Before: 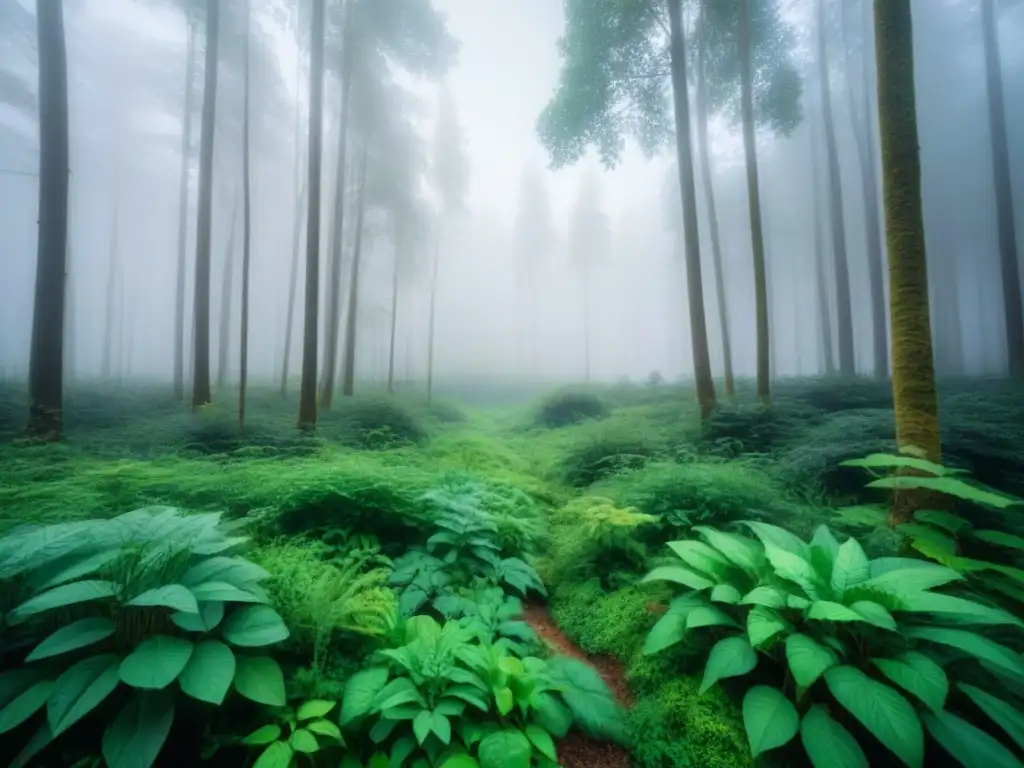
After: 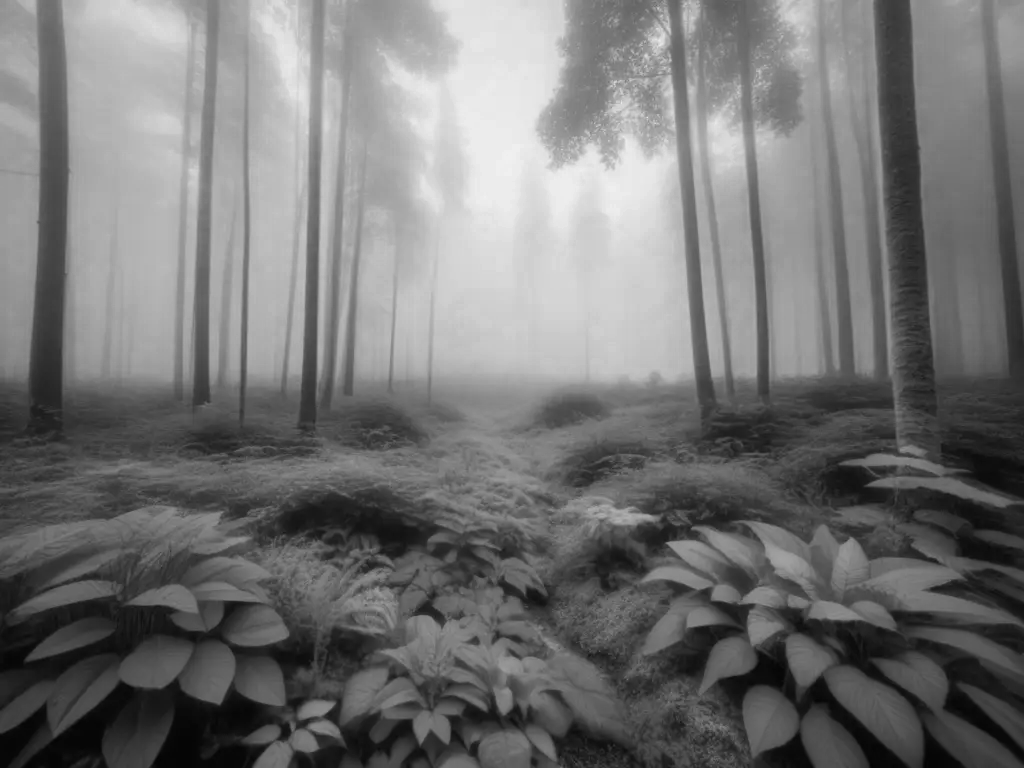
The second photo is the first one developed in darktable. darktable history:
color zones: curves: ch0 [(0.002, 0.593) (0.143, 0.417) (0.285, 0.541) (0.455, 0.289) (0.608, 0.327) (0.727, 0.283) (0.869, 0.571) (1, 0.603)]; ch1 [(0, 0) (0.143, 0) (0.286, 0) (0.429, 0) (0.571, 0) (0.714, 0) (0.857, 0)]
